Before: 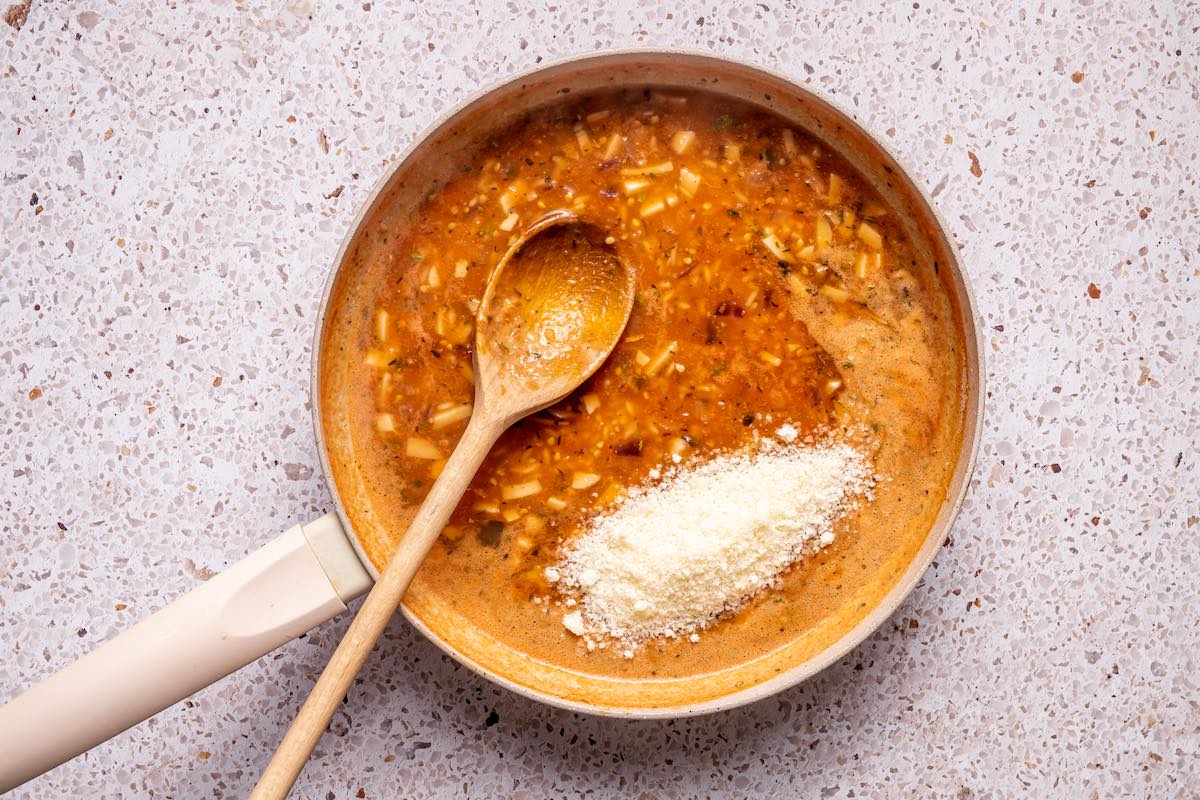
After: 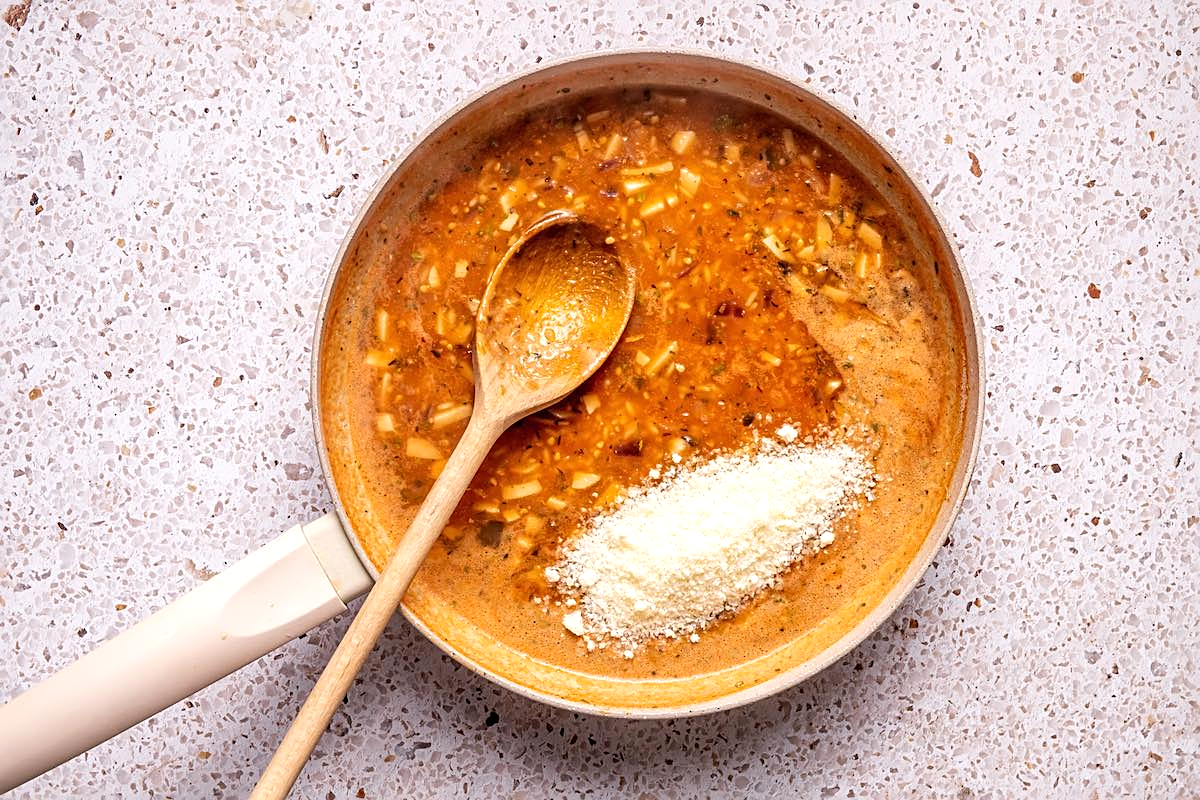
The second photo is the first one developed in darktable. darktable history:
exposure: black level correction 0, exposure 0.2 EV, compensate exposure bias true, compensate highlight preservation false
sharpen: on, module defaults
